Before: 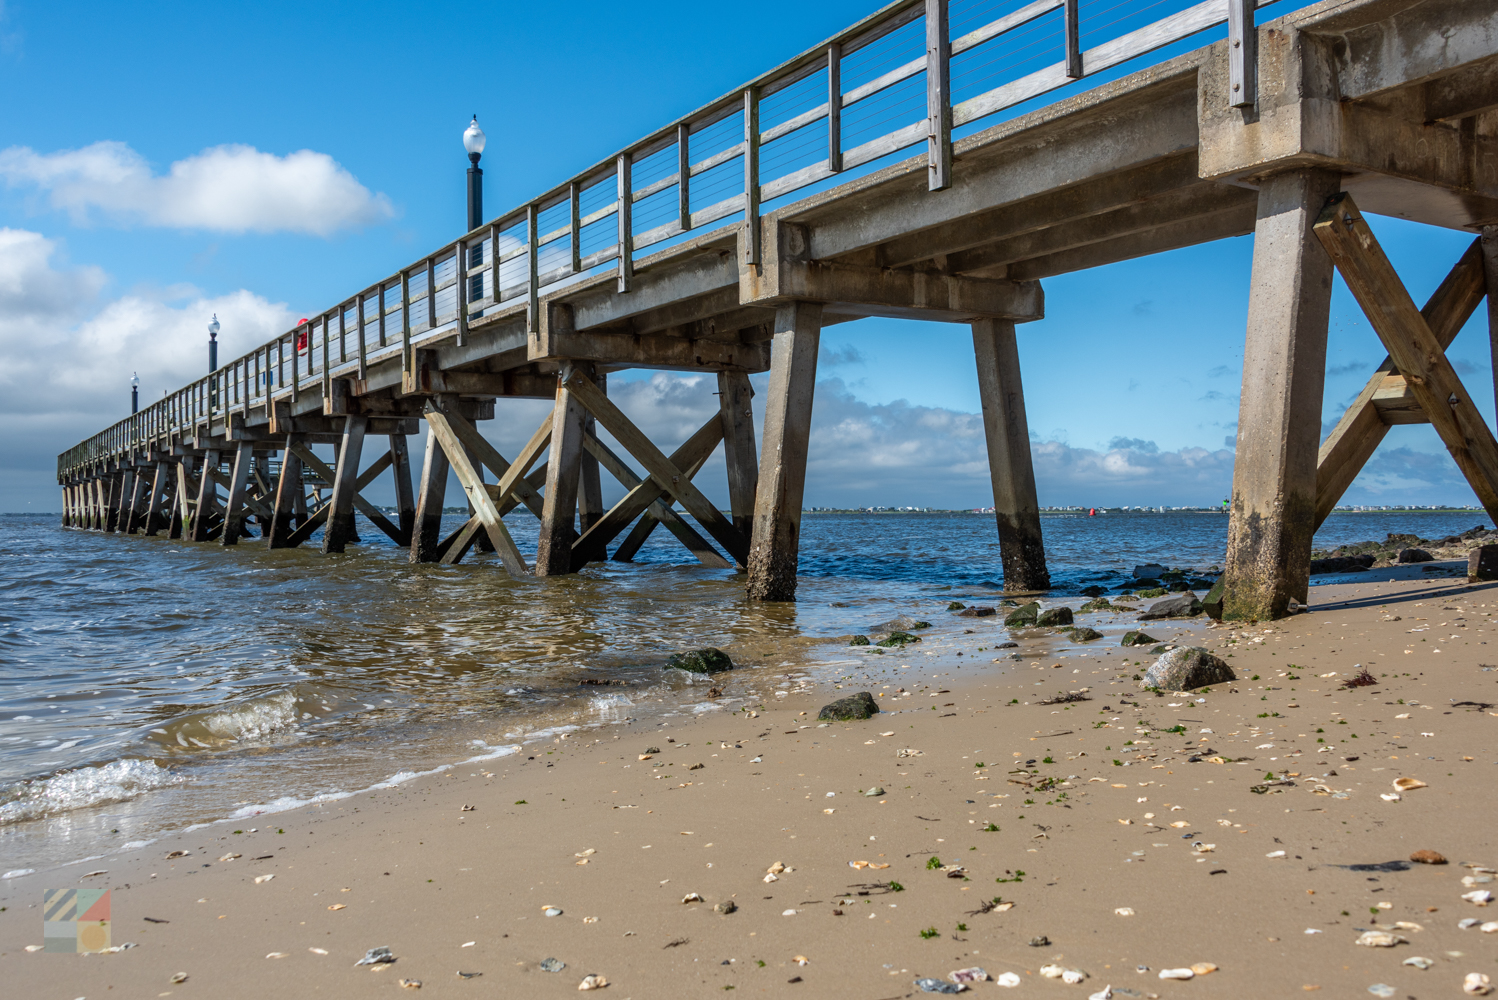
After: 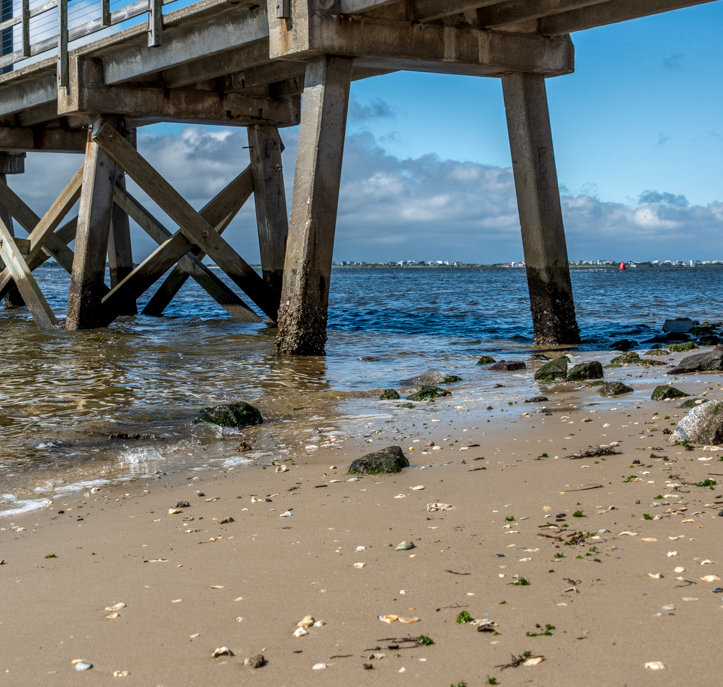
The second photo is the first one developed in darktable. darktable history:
crop: left 31.379%, top 24.658%, right 20.326%, bottom 6.628%
local contrast: on, module defaults
